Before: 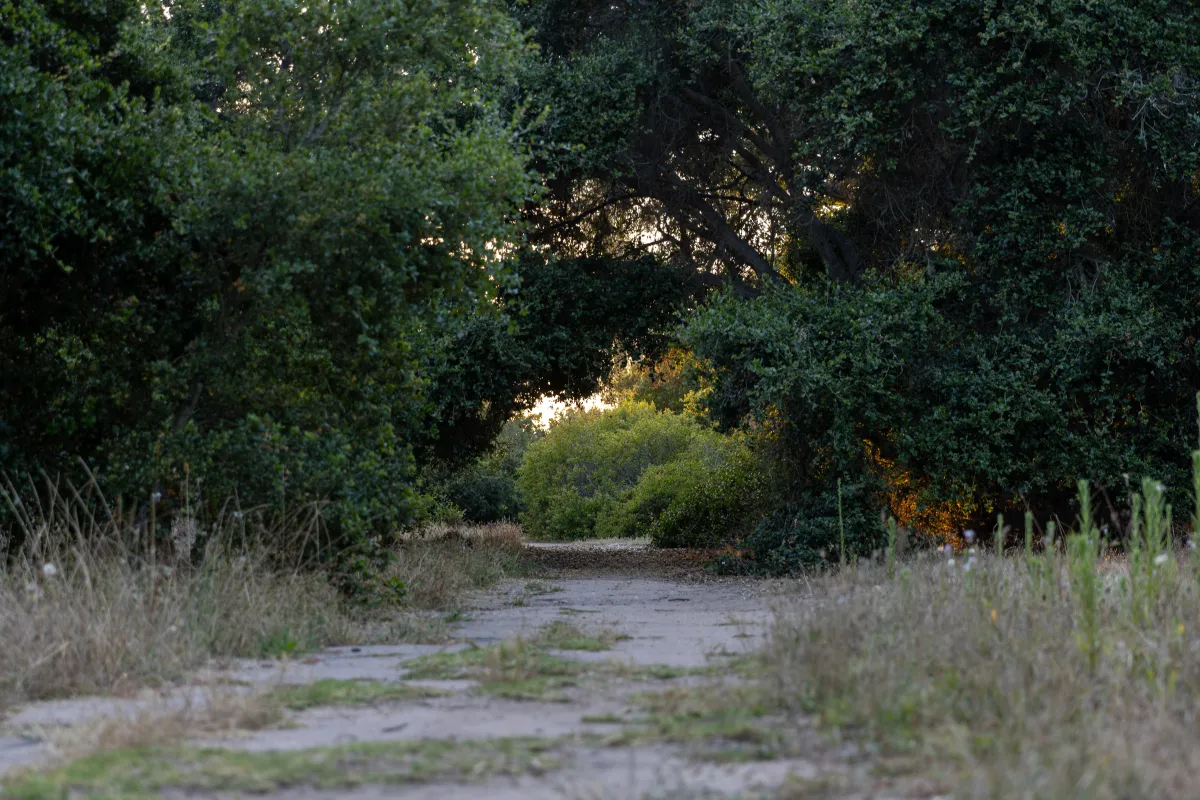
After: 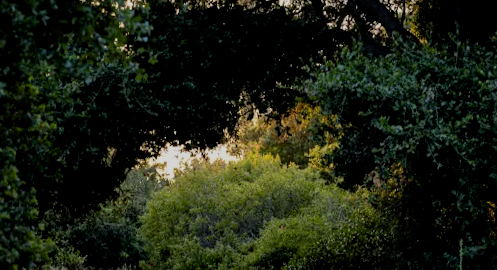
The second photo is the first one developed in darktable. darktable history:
rotate and perspective: rotation 2.27°, automatic cropping off
exposure: black level correction 0.01, exposure 0.014 EV, compensate highlight preservation false
crop: left 31.751%, top 32.172%, right 27.8%, bottom 35.83%
filmic rgb: black relative exposure -7.65 EV, white relative exposure 4.56 EV, hardness 3.61
